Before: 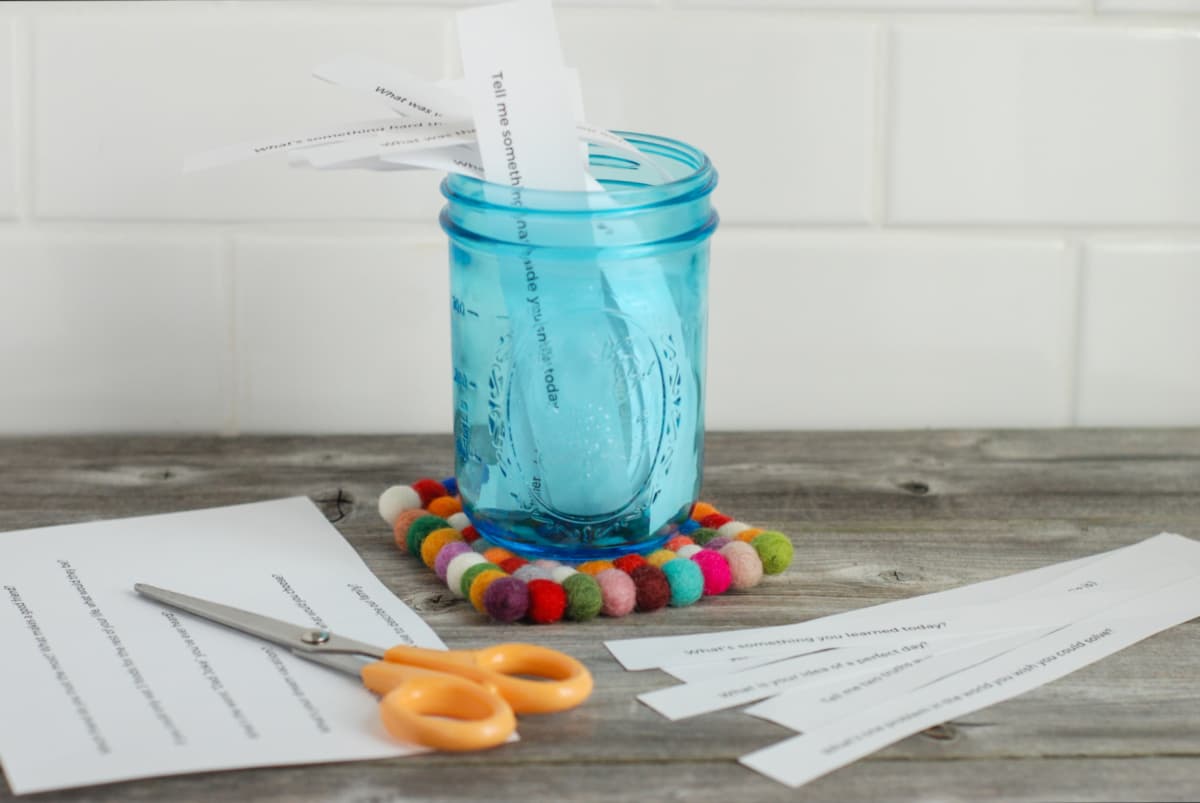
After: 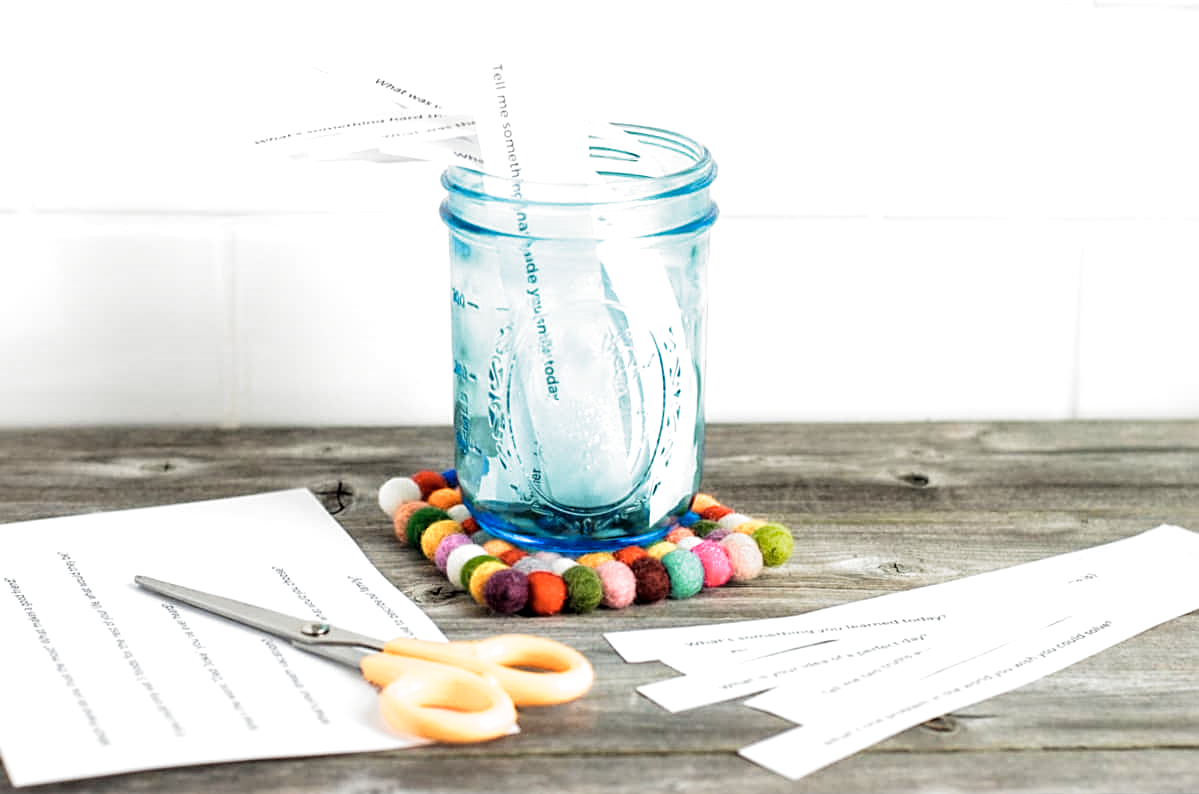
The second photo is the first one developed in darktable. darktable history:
sharpen: on, module defaults
exposure: black level correction 0.001, exposure 0.5 EV, compensate exposure bias true, compensate highlight preservation false
color zones: curves: ch0 [(0.099, 0.624) (0.257, 0.596) (0.384, 0.376) (0.529, 0.492) (0.697, 0.564) (0.768, 0.532) (0.908, 0.644)]; ch1 [(0.112, 0.564) (0.254, 0.612) (0.432, 0.676) (0.592, 0.456) (0.743, 0.684) (0.888, 0.536)]; ch2 [(0.25, 0.5) (0.469, 0.36) (0.75, 0.5)]
local contrast: highlights 100%, shadows 100%, detail 120%, midtone range 0.2
crop: top 1.049%, right 0.001%
filmic rgb: black relative exposure -8.2 EV, white relative exposure 2.2 EV, threshold 3 EV, hardness 7.11, latitude 75%, contrast 1.325, highlights saturation mix -2%, shadows ↔ highlights balance 30%, preserve chrominance RGB euclidean norm, color science v5 (2021), contrast in shadows safe, contrast in highlights safe, enable highlight reconstruction true
